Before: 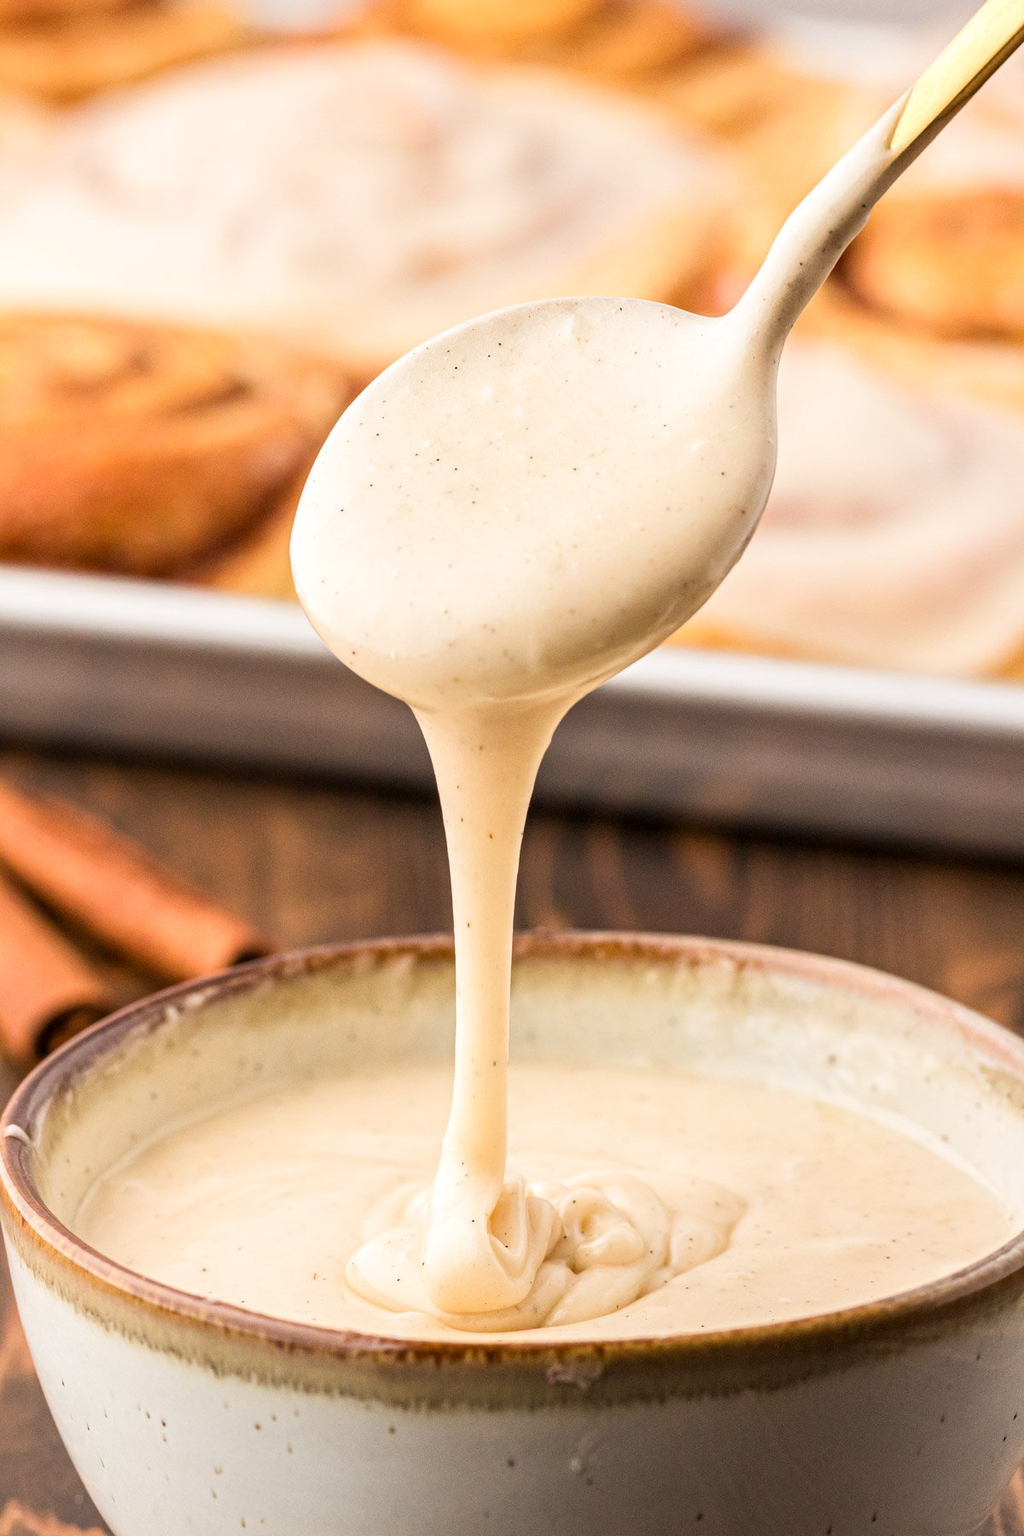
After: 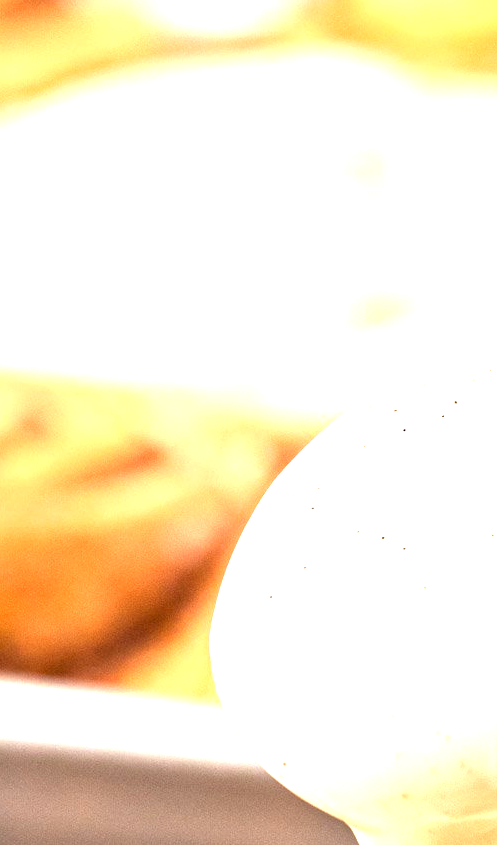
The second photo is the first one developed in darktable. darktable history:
crop and rotate: left 10.875%, top 0.096%, right 47.7%, bottom 52.932%
exposure: black level correction 0, exposure 1.2 EV, compensate exposure bias true, compensate highlight preservation false
